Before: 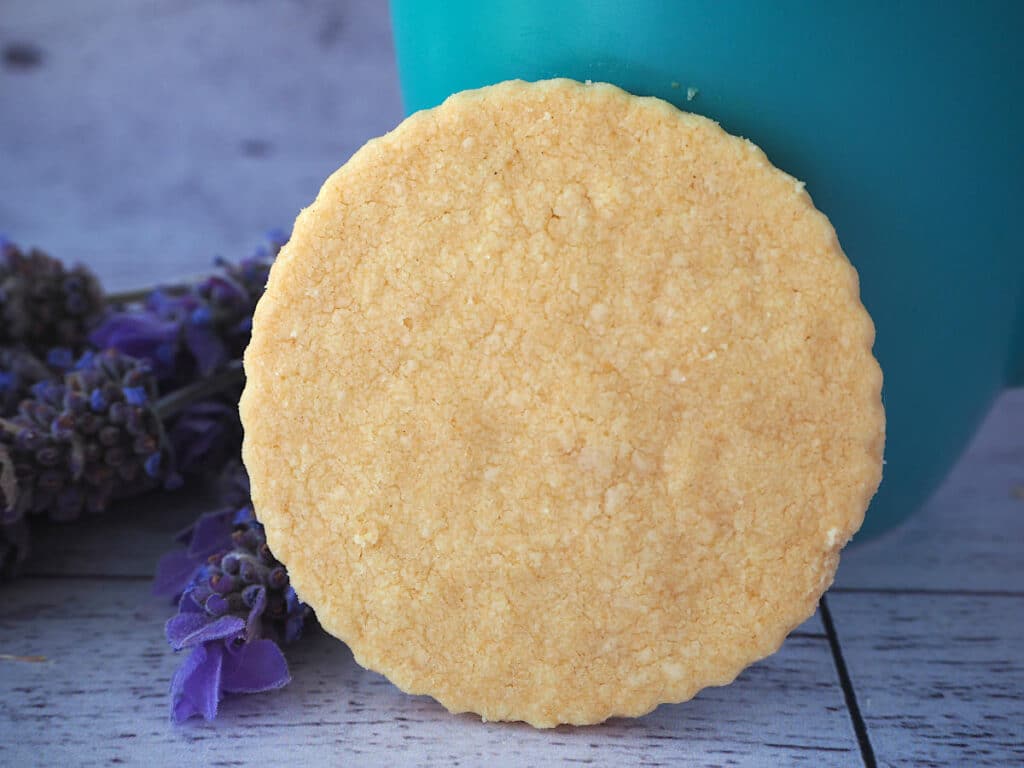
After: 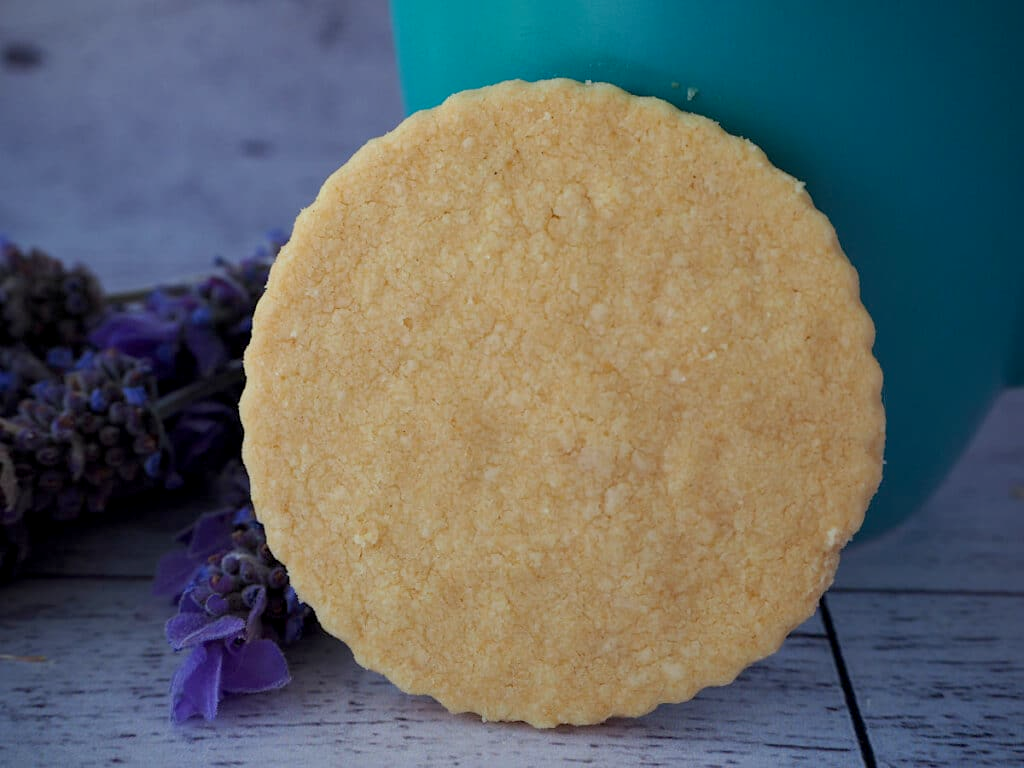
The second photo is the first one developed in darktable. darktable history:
exposure: black level correction 0.009, exposure -0.633 EV, compensate highlight preservation false
